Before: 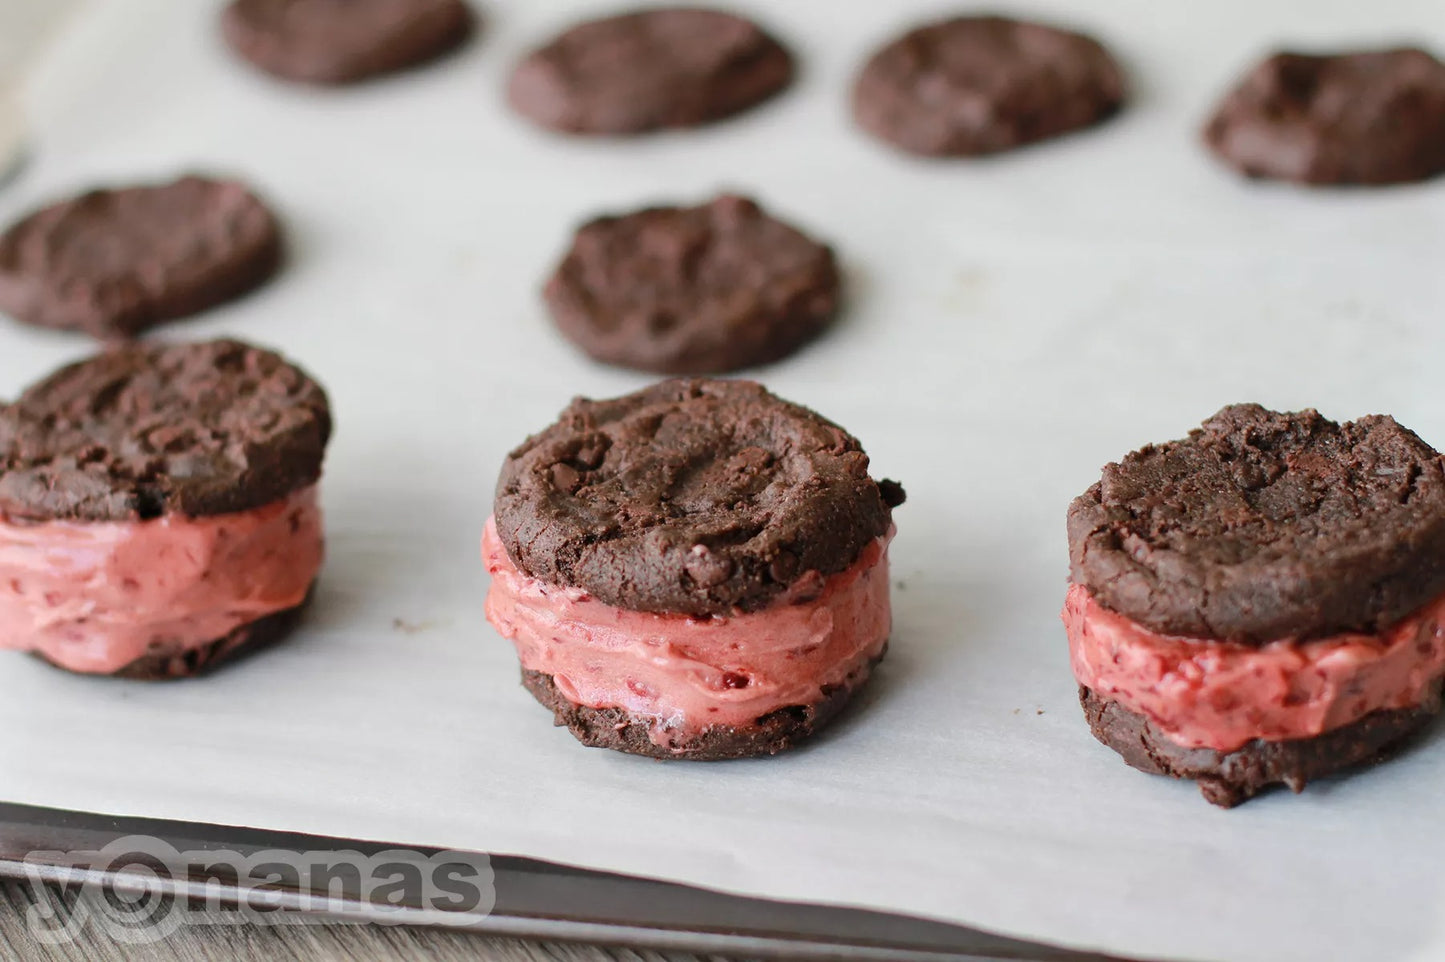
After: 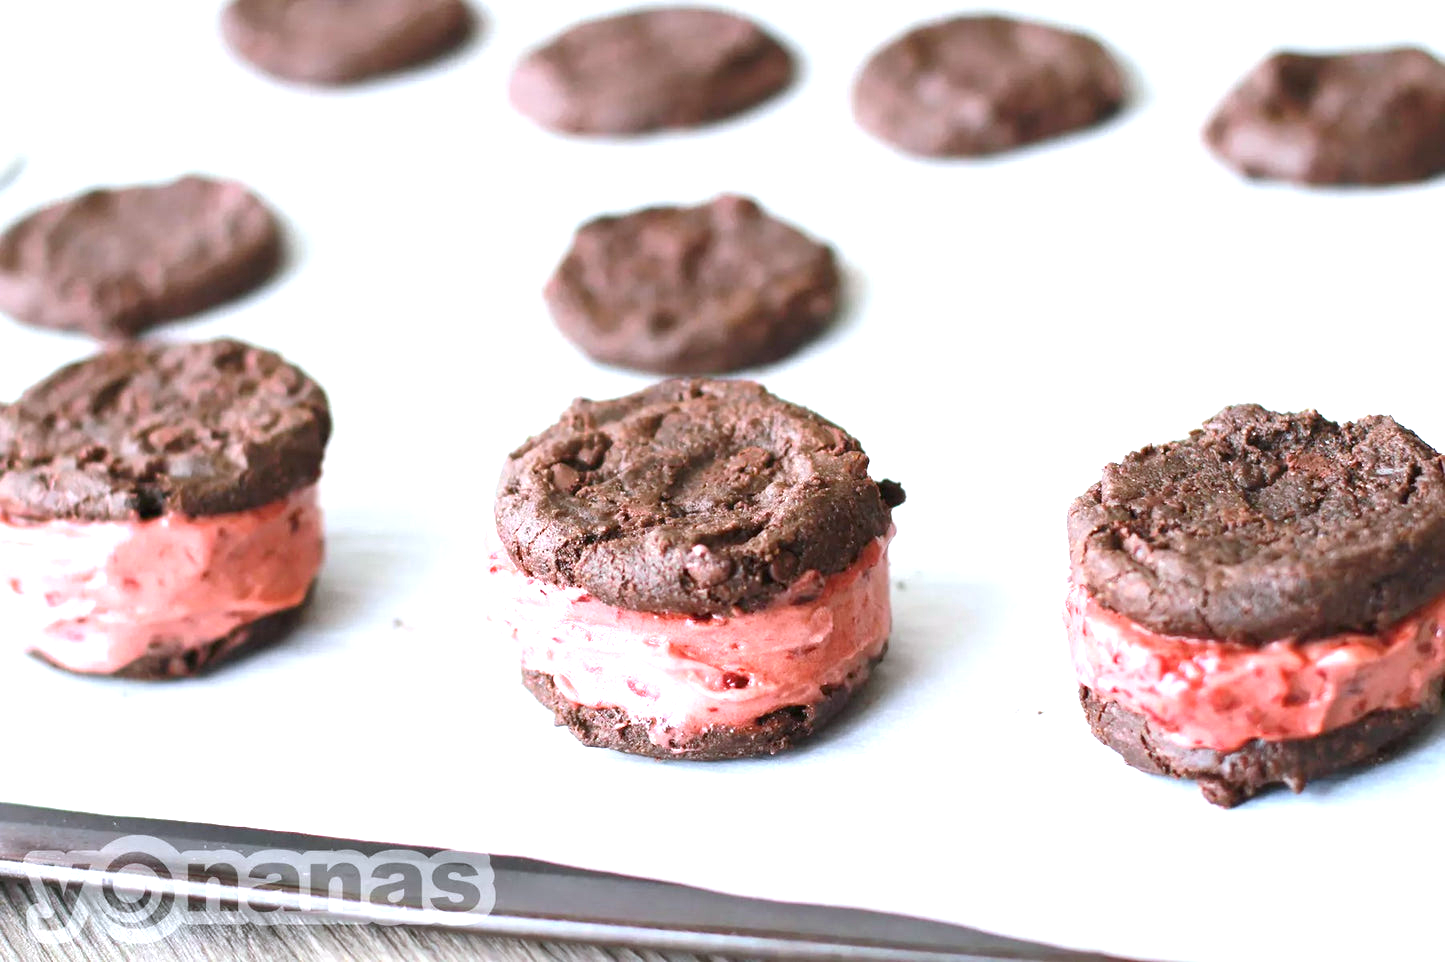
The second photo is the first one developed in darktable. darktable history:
exposure: black level correction 0, exposure 1.379 EV, compensate exposure bias true, compensate highlight preservation false
white balance: red 0.954, blue 1.079
